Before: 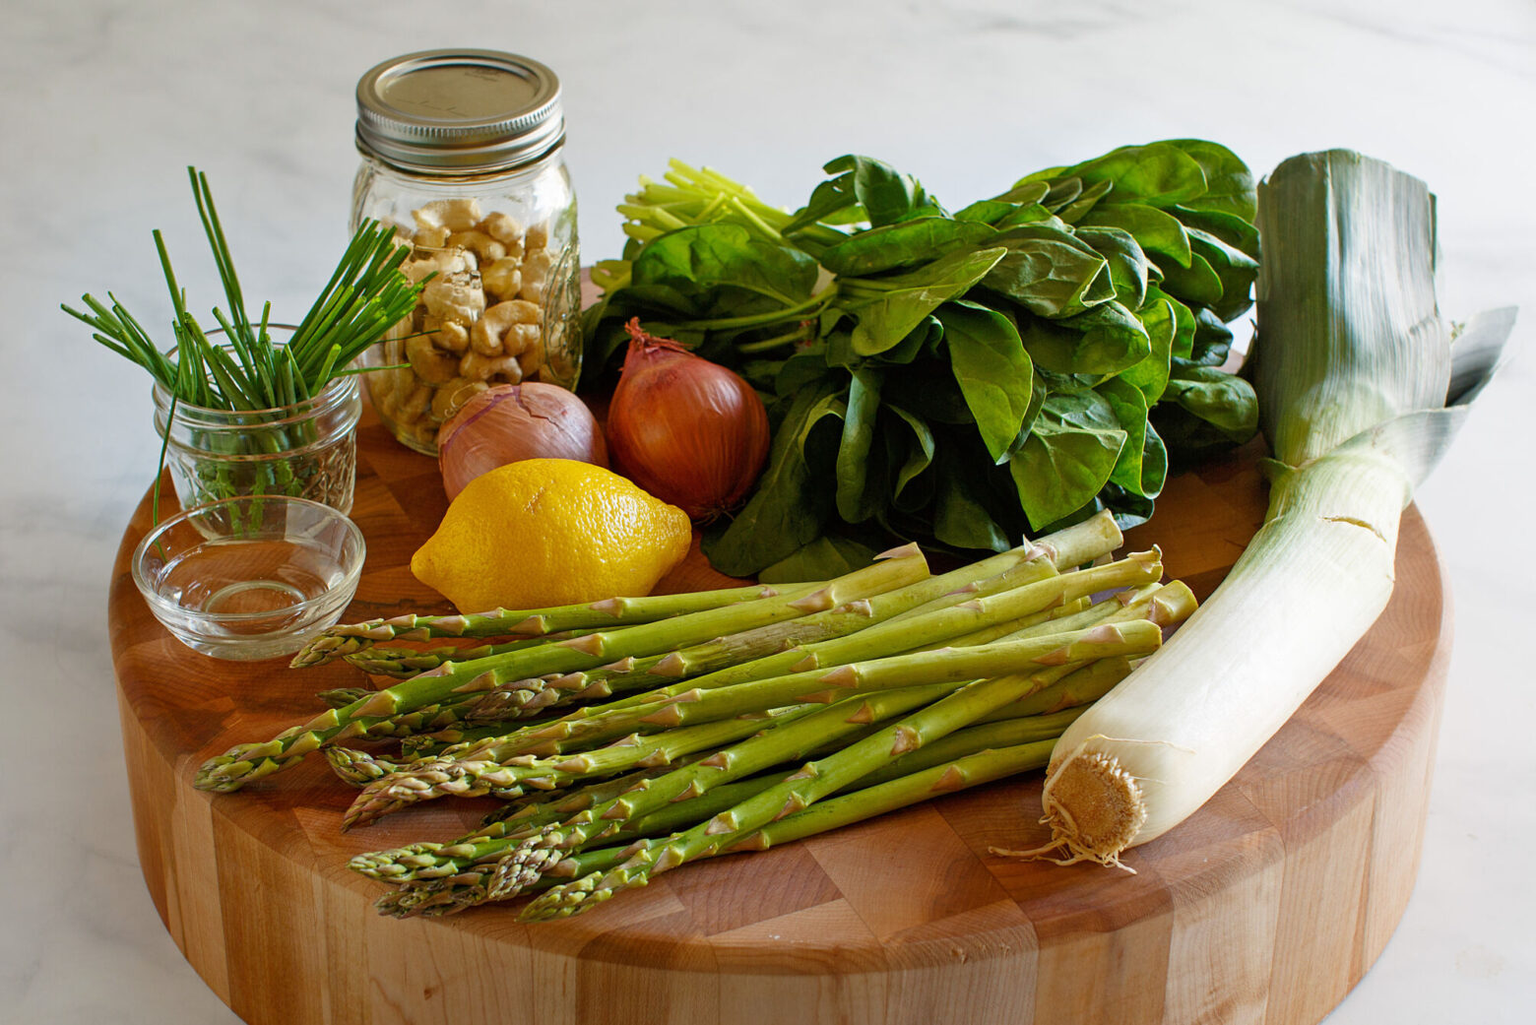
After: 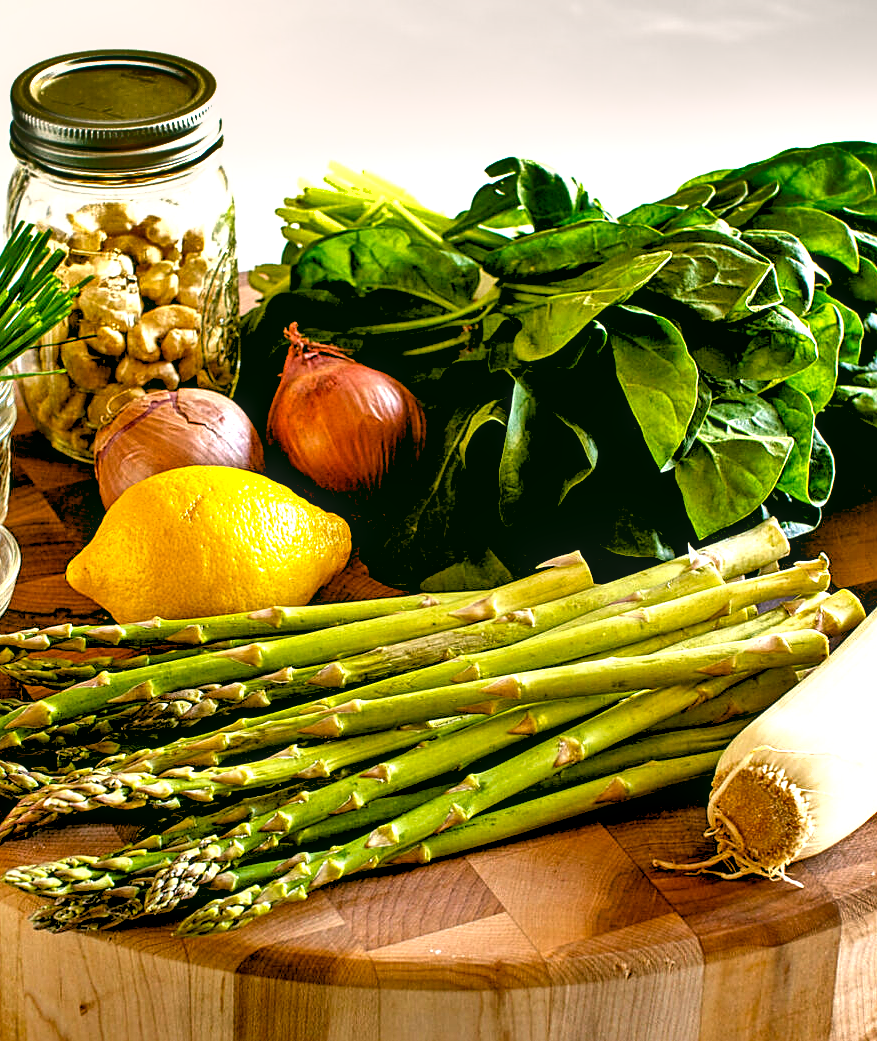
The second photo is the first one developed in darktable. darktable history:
shadows and highlights: shadows 30.63, highlights -63.22, shadows color adjustment 98%, highlights color adjustment 58.61%, soften with gaussian
color correction: highlights a* 4.02, highlights b* 4.98, shadows a* -7.55, shadows b* 4.98
sharpen: on, module defaults
exposure: black level correction 0.01, exposure 1 EV, compensate highlight preservation false
rgb levels: levels [[0.034, 0.472, 0.904], [0, 0.5, 1], [0, 0.5, 1]]
local contrast: on, module defaults
crop and rotate: left 22.516%, right 21.234%
